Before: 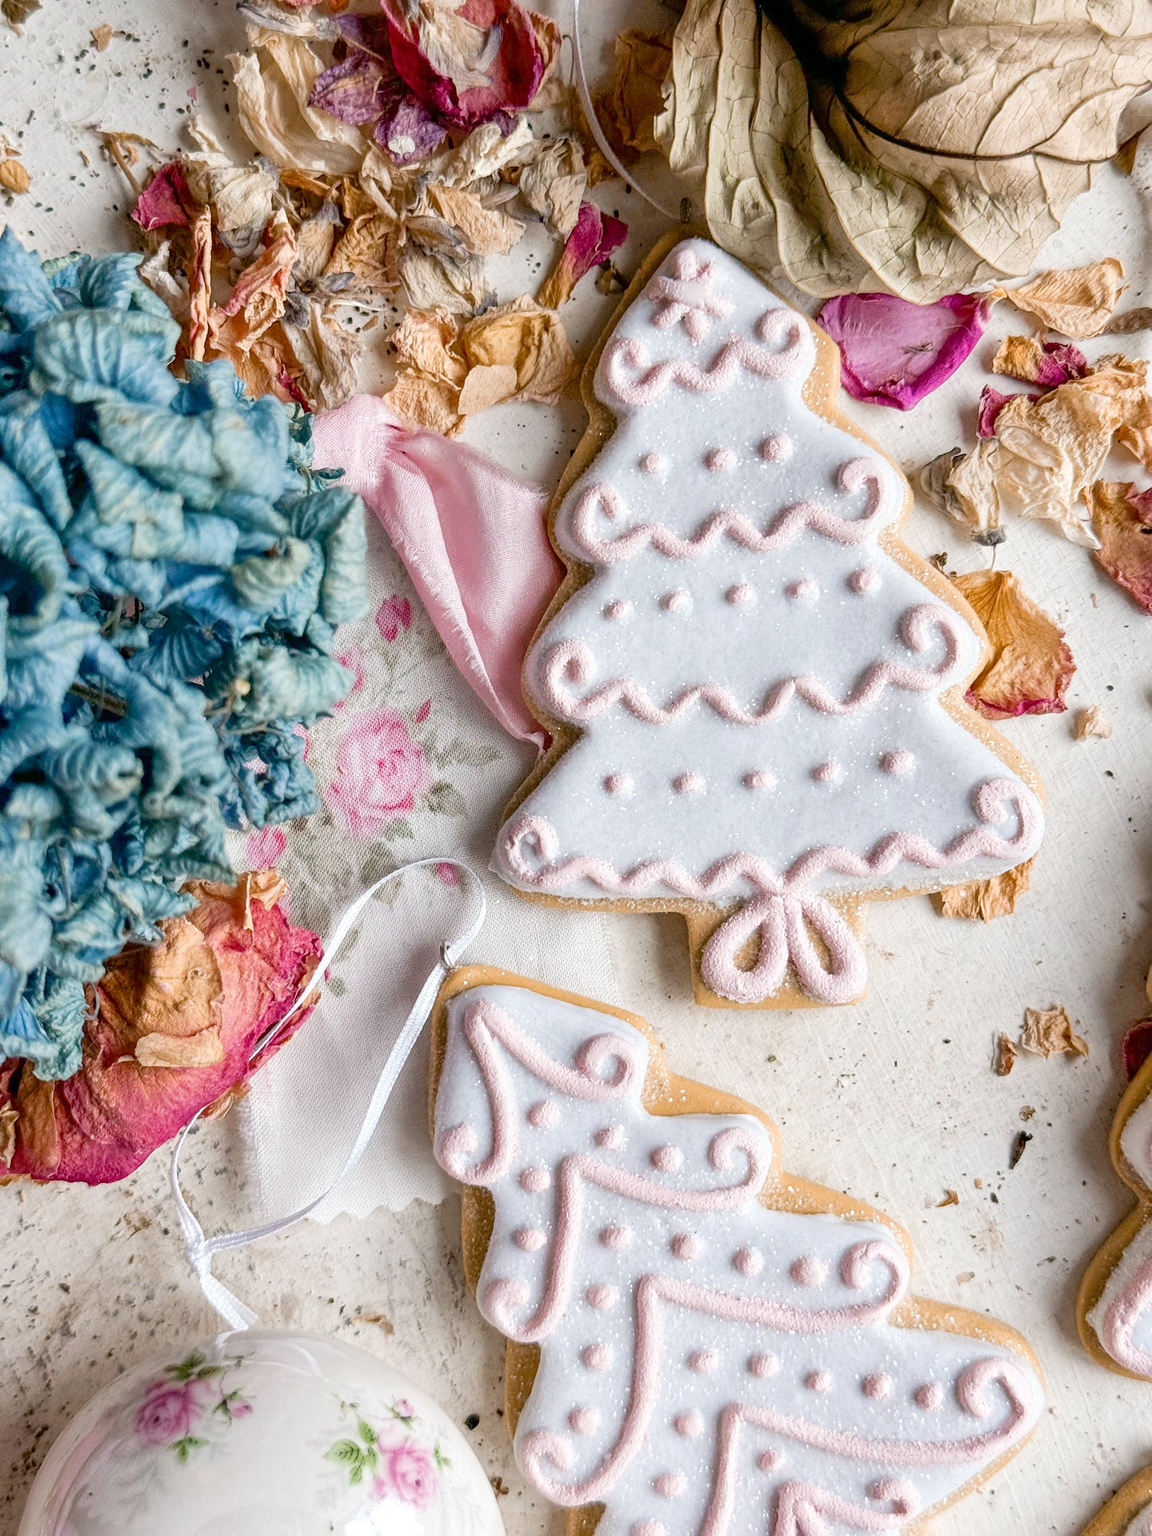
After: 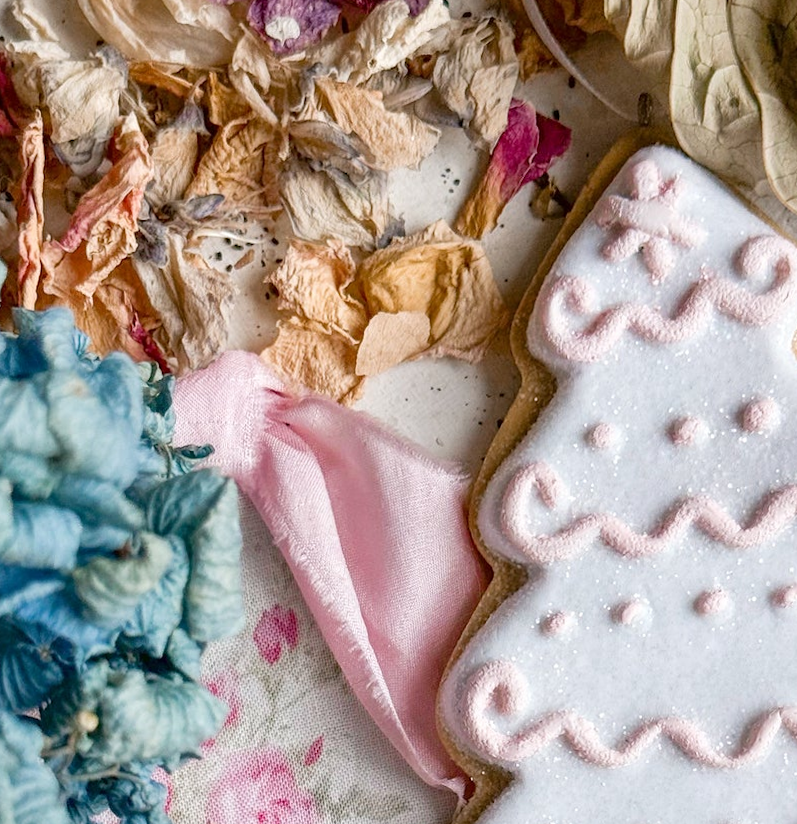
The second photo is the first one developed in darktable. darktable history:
crop: left 15.306%, top 9.065%, right 30.789%, bottom 48.638%
rotate and perspective: lens shift (vertical) 0.048, lens shift (horizontal) -0.024, automatic cropping off
